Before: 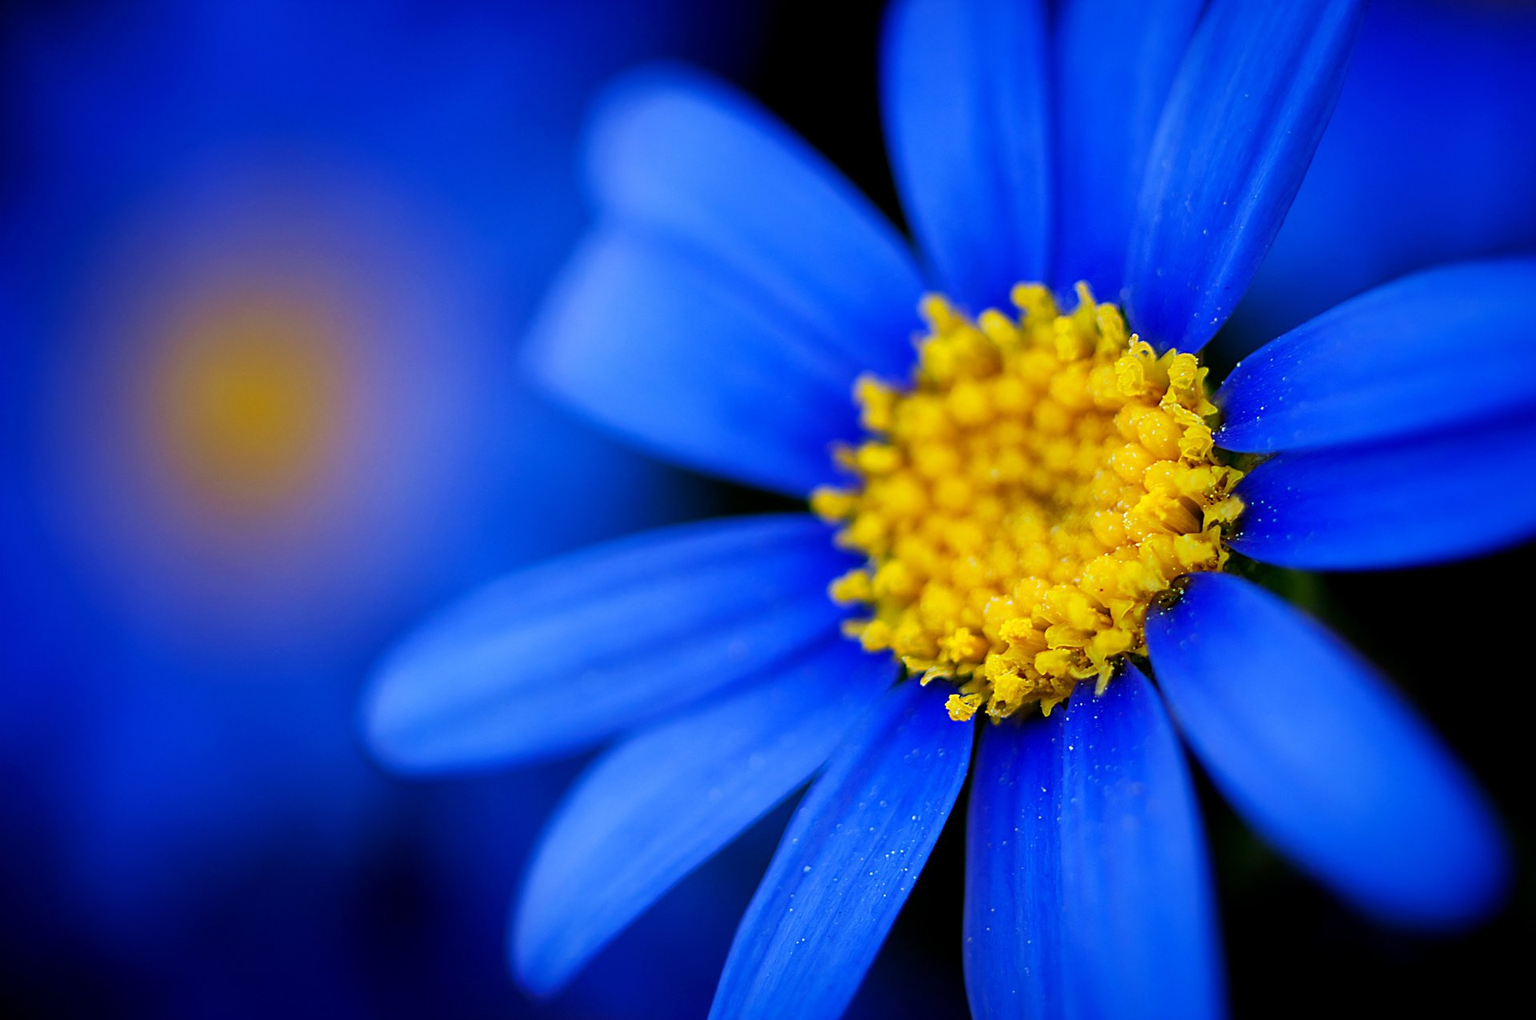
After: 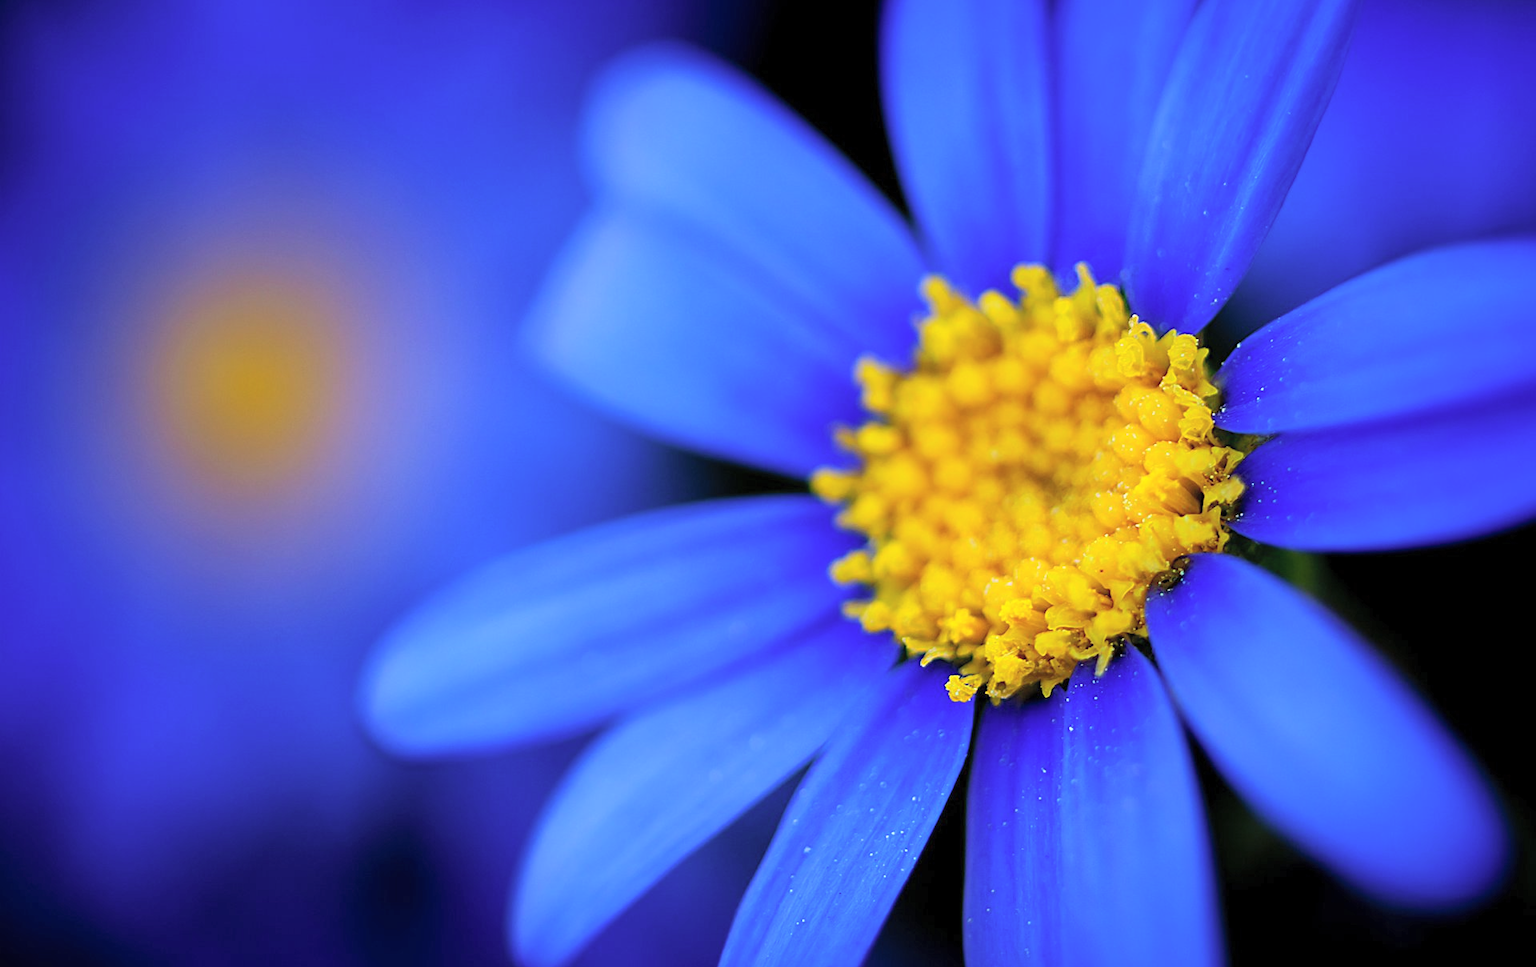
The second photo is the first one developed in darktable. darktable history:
crop and rotate: top 2.038%, bottom 3.081%
contrast brightness saturation: brightness 0.146
